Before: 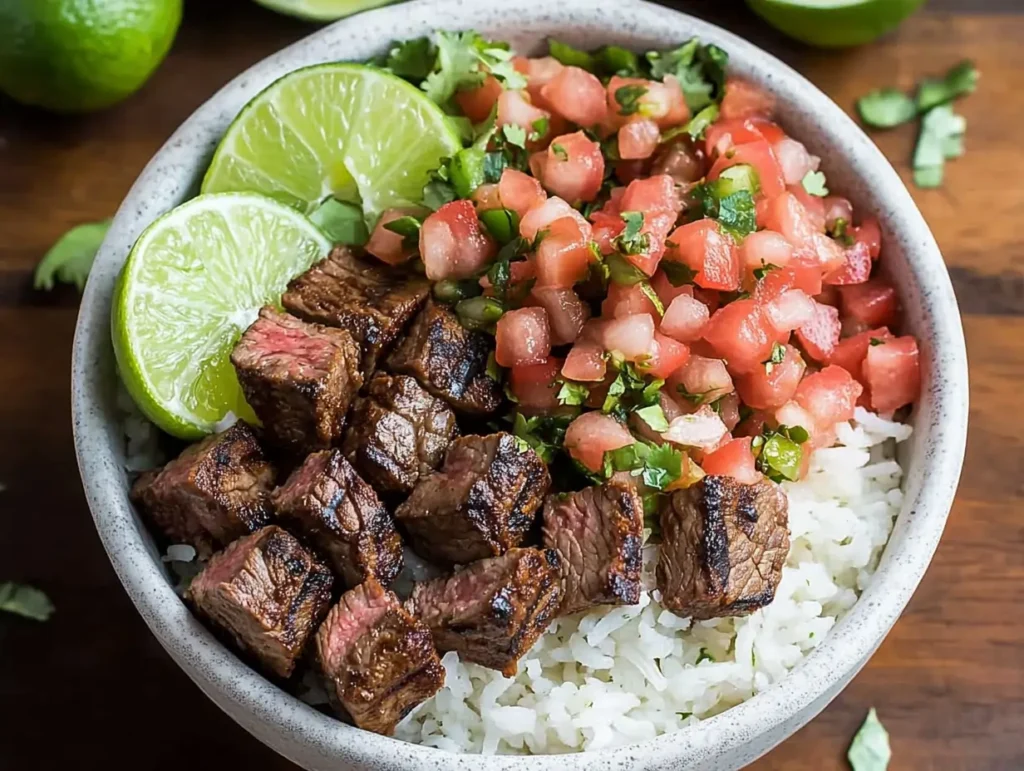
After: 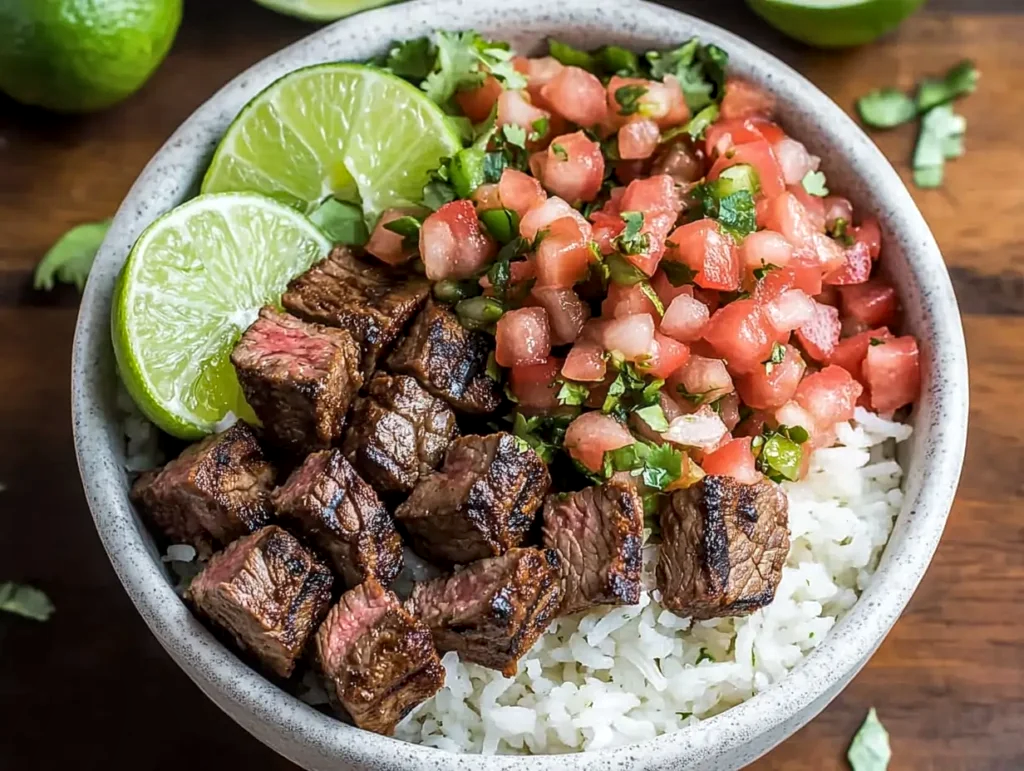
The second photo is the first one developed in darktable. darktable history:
tone equalizer: edges refinement/feathering 500, mask exposure compensation -1.57 EV, preserve details no
local contrast: highlights 54%, shadows 52%, detail 130%, midtone range 0.445
